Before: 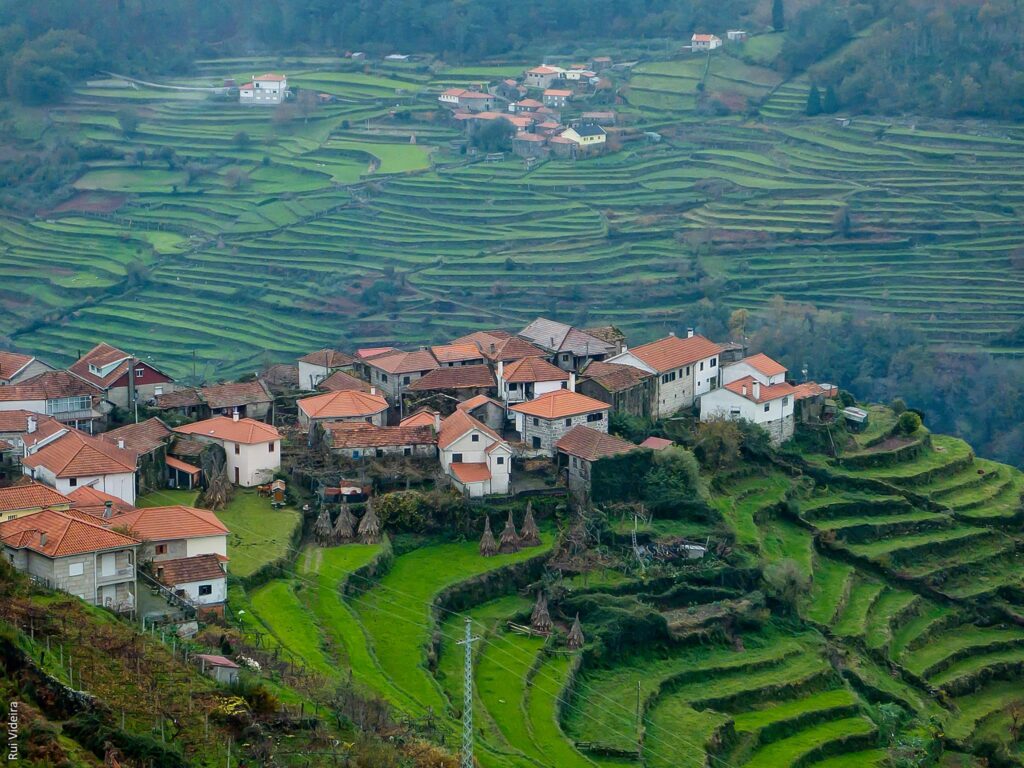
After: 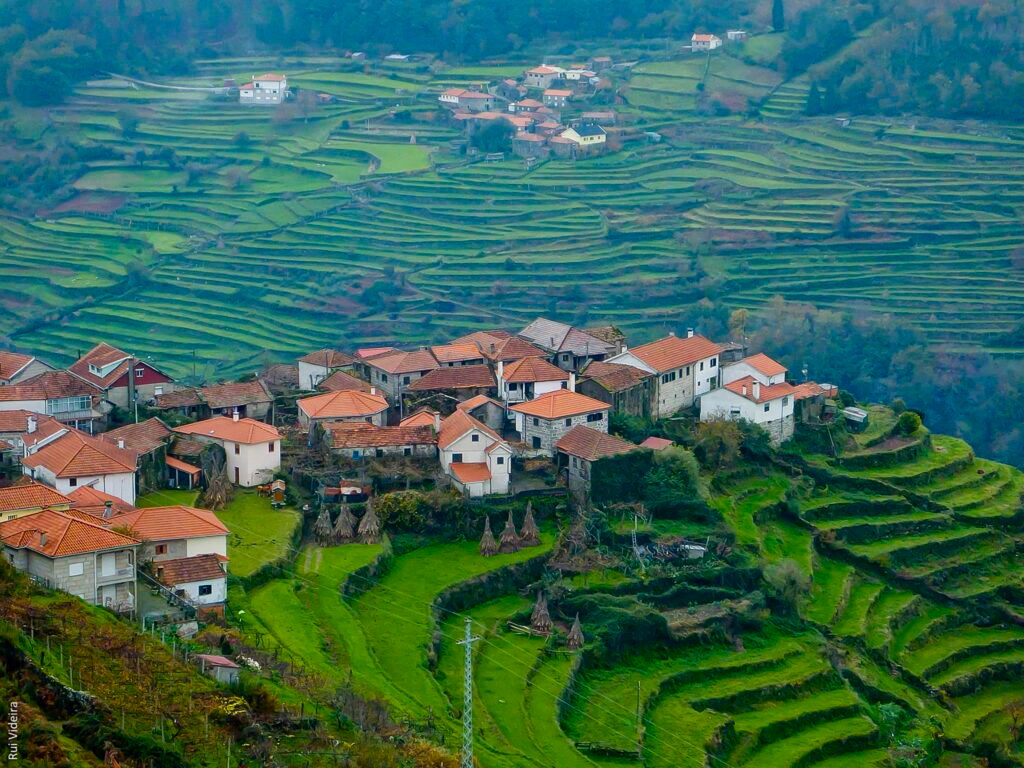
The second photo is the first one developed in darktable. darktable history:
color balance rgb: linear chroma grading › global chroma 15.314%, perceptual saturation grading › global saturation 13.805%, perceptual saturation grading › highlights -25.098%, perceptual saturation grading › shadows 29.934%, global vibrance 9.683%
